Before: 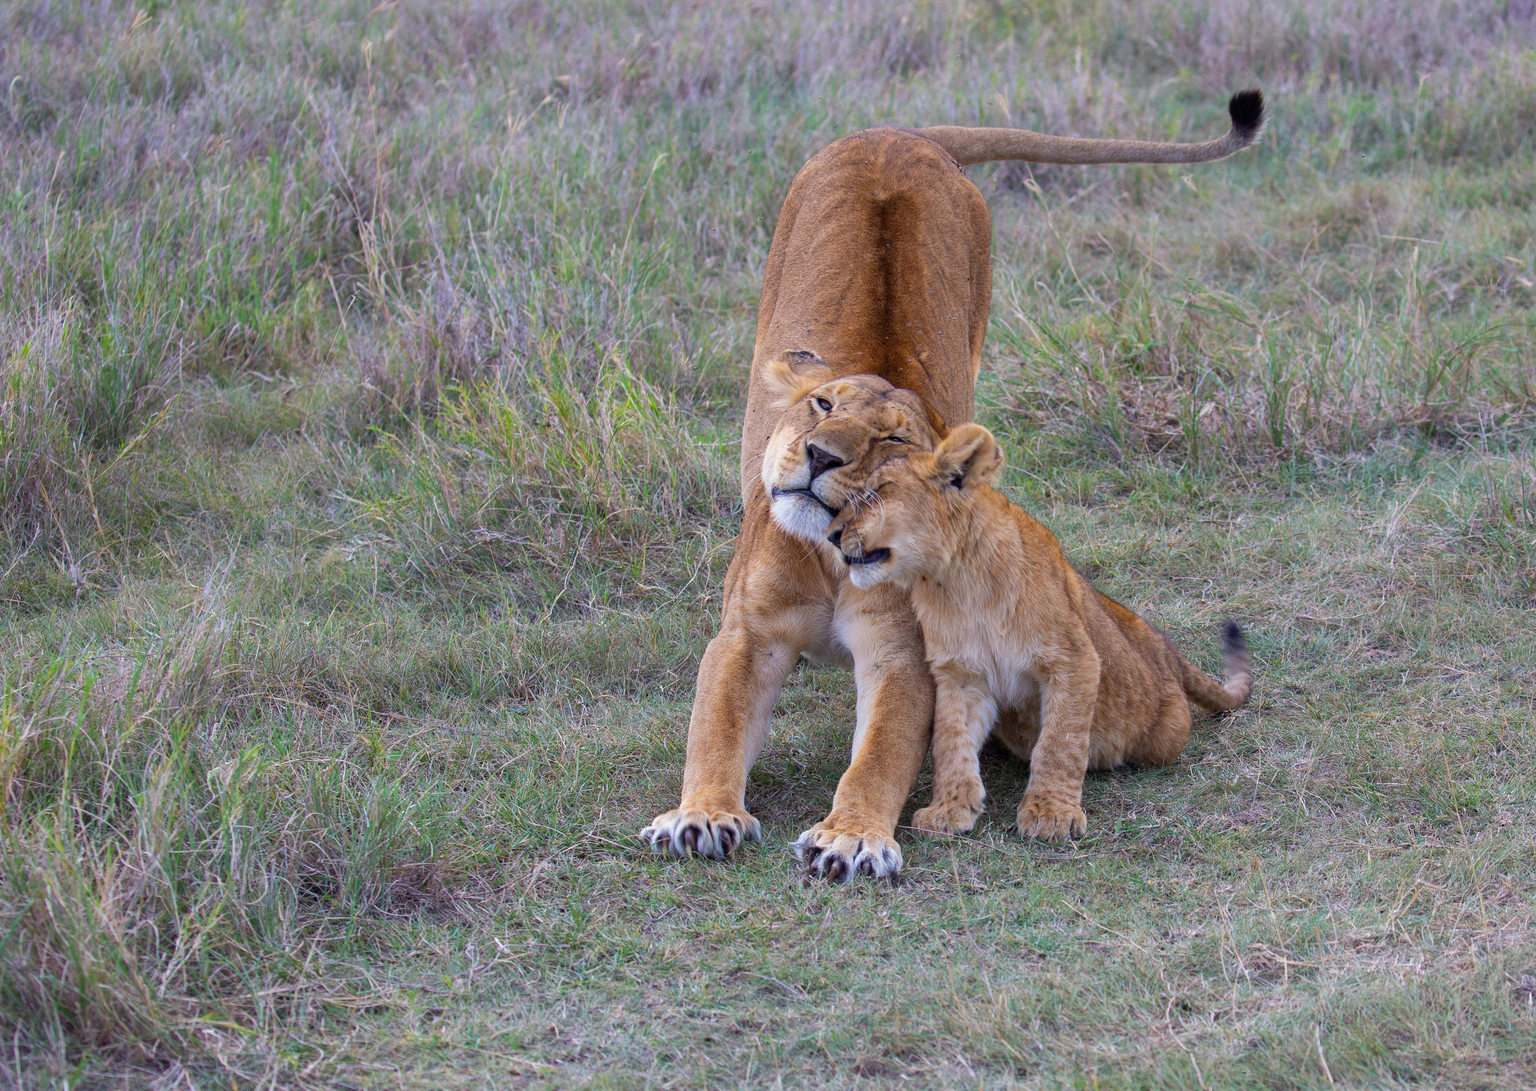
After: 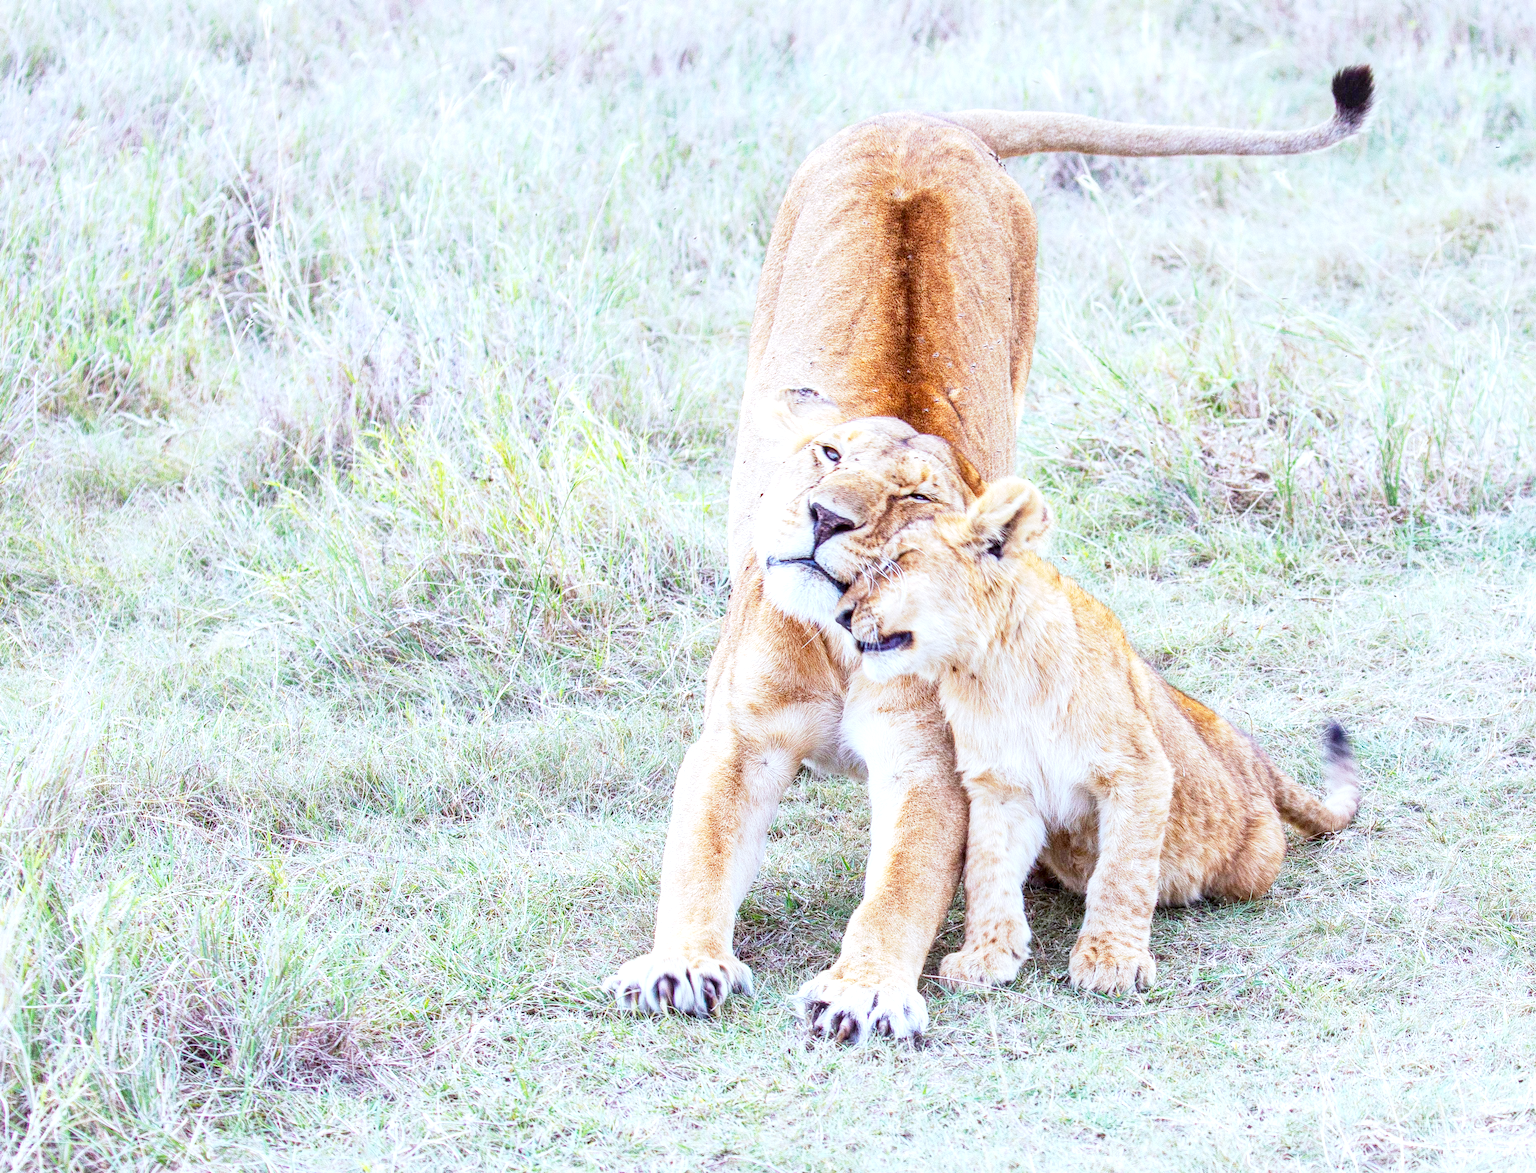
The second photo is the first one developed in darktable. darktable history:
crop: left 9.929%, top 3.475%, right 9.188%, bottom 9.529%
exposure: black level correction 0.001, exposure 1.822 EV, compensate exposure bias true, compensate highlight preservation false
color correction: highlights a* -3.28, highlights b* -6.24, shadows a* 3.1, shadows b* 5.19
local contrast: detail 130%
base curve: curves: ch0 [(0, 0) (0.088, 0.125) (0.176, 0.251) (0.354, 0.501) (0.613, 0.749) (1, 0.877)], preserve colors none
